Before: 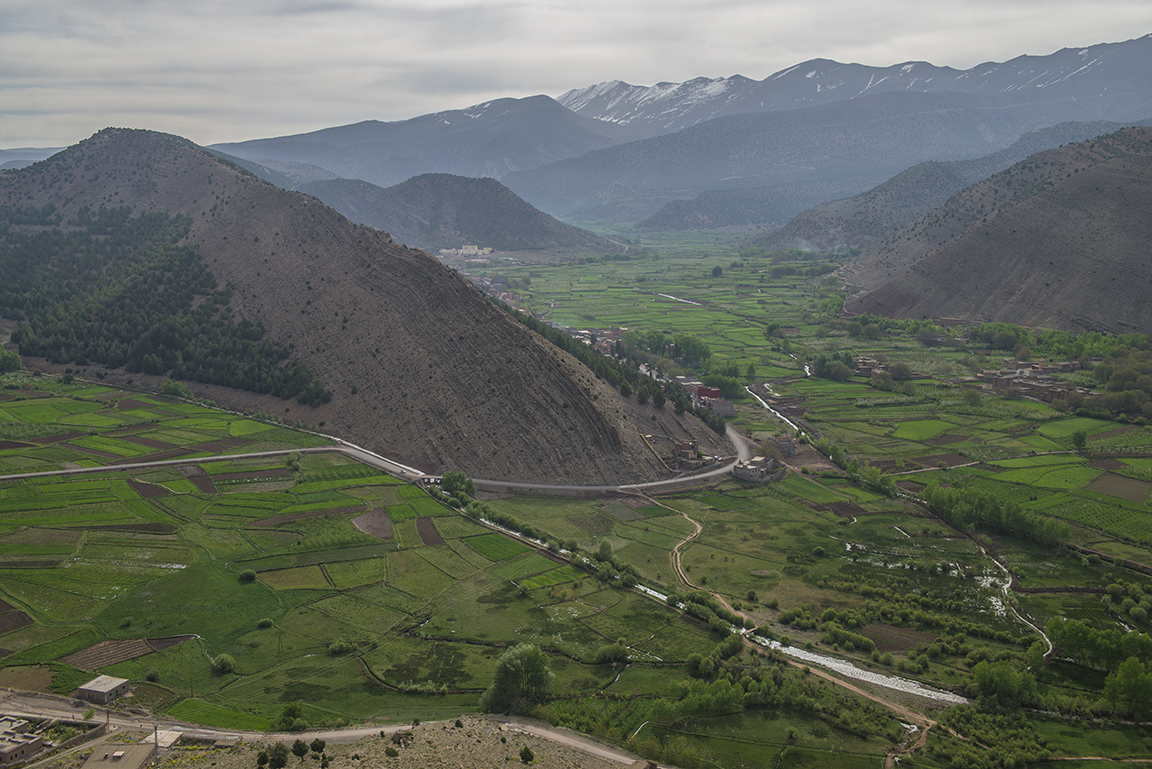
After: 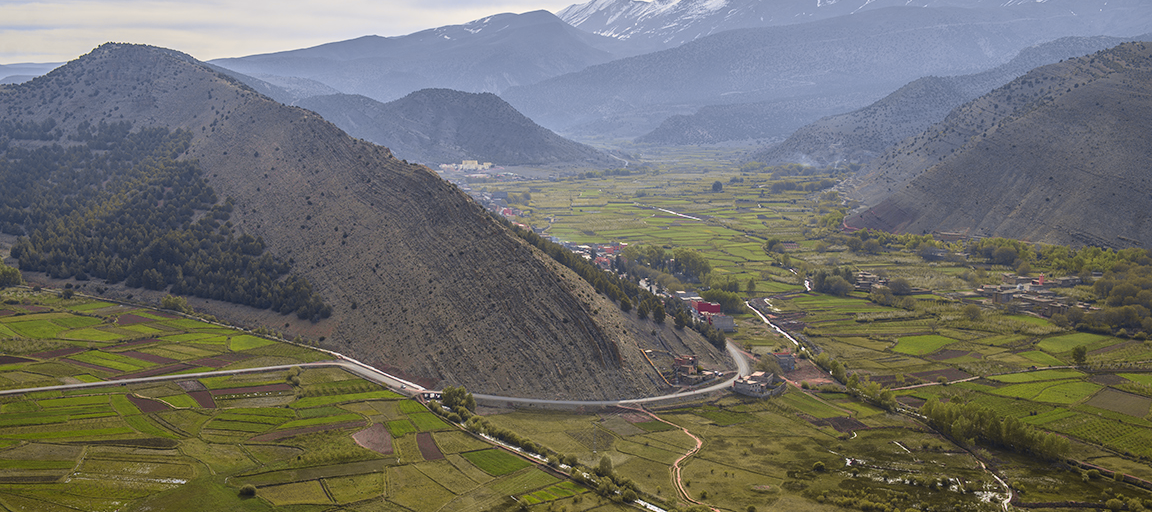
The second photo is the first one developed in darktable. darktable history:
white balance: emerald 1
crop: top 11.166%, bottom 22.168%
exposure: exposure 0.3 EV, compensate highlight preservation false
tone curve: curves: ch0 [(0, 0.036) (0.119, 0.115) (0.466, 0.498) (0.715, 0.767) (0.817, 0.865) (1, 0.998)]; ch1 [(0, 0) (0.377, 0.424) (0.442, 0.491) (0.487, 0.502) (0.514, 0.512) (0.536, 0.577) (0.66, 0.724) (1, 1)]; ch2 [(0, 0) (0.38, 0.405) (0.463, 0.443) (0.492, 0.486) (0.526, 0.541) (0.578, 0.598) (1, 1)], color space Lab, independent channels, preserve colors none
